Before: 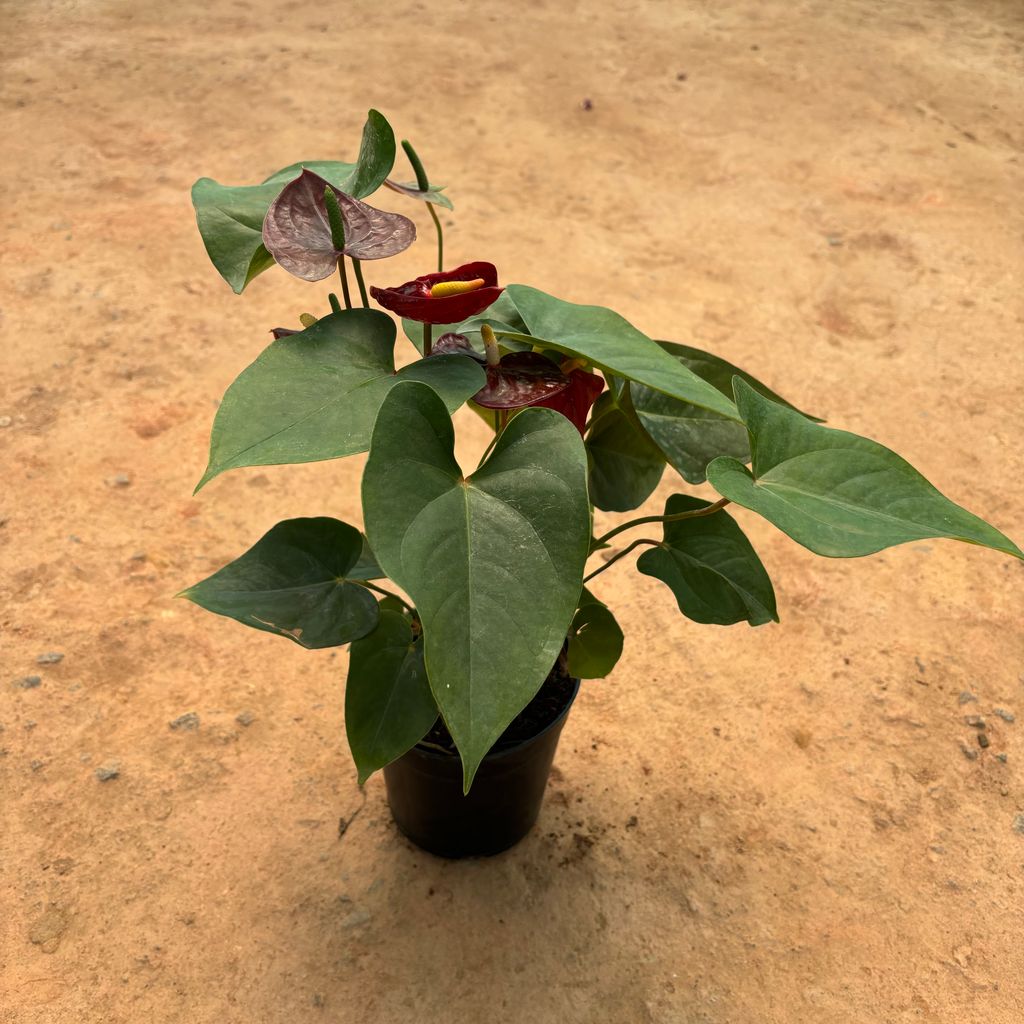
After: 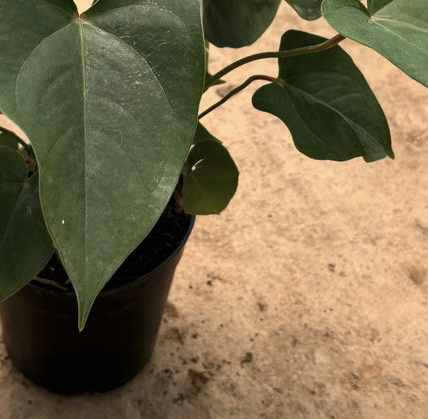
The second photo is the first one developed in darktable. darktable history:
crop: left 37.627%, top 45.324%, right 20.528%, bottom 13.68%
contrast brightness saturation: contrast 0.097, saturation -0.293
